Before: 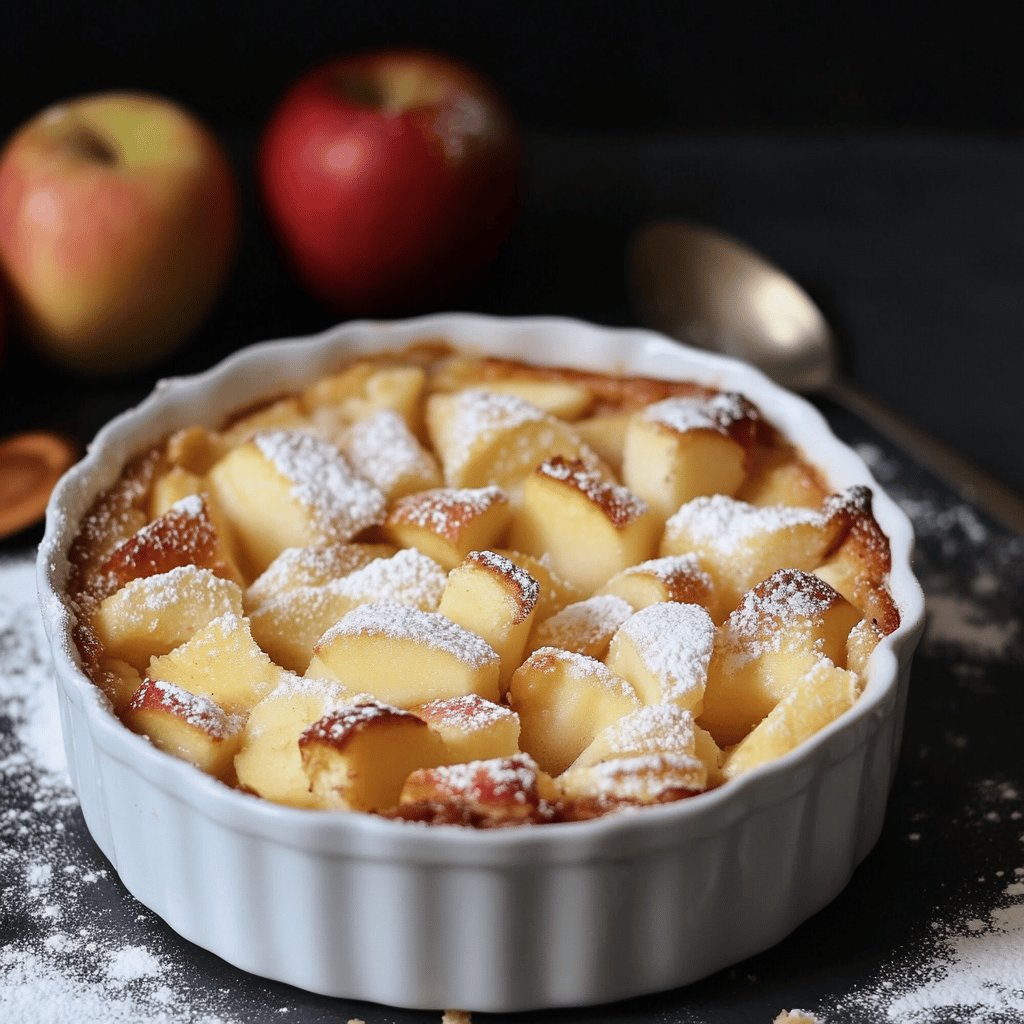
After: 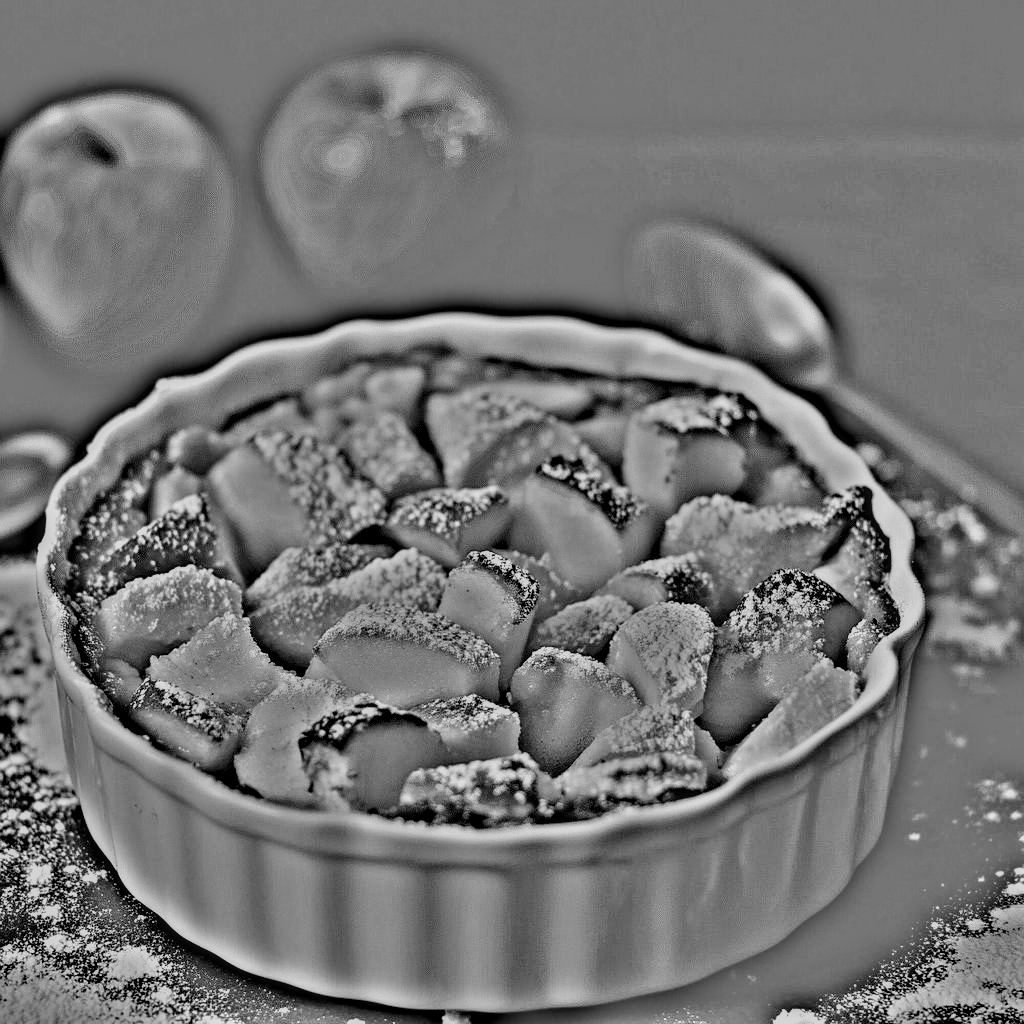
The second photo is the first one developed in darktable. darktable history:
highpass: on, module defaults
filmic rgb: black relative exposure -7.65 EV, white relative exposure 4.56 EV, hardness 3.61
local contrast: detail 130%
